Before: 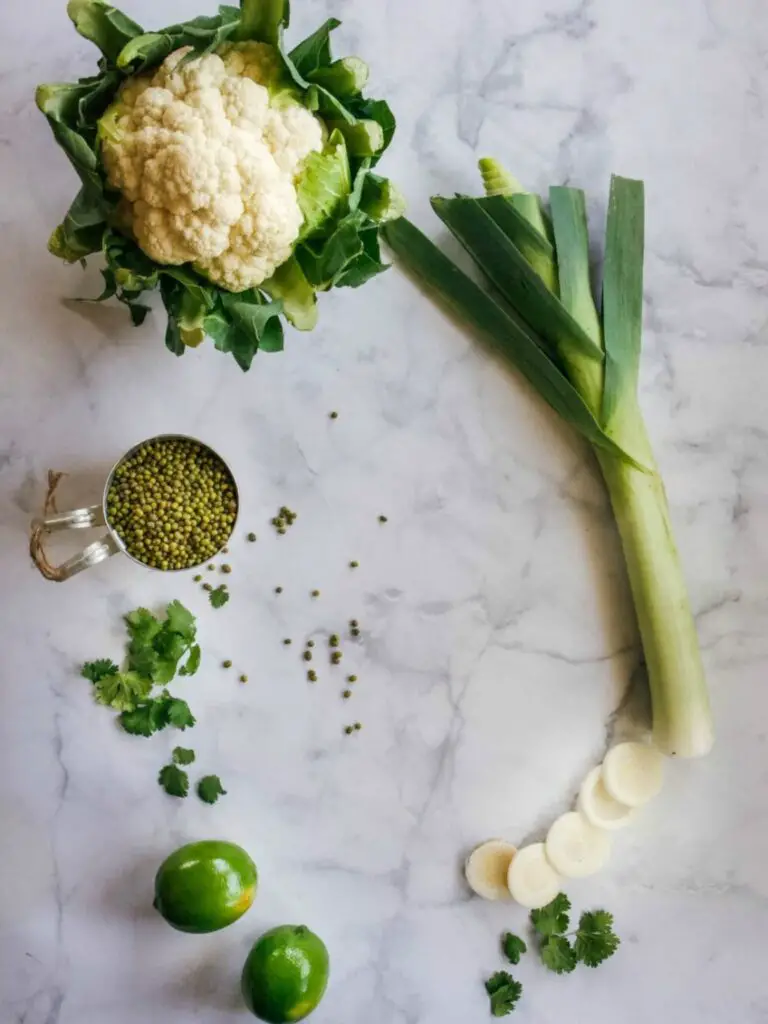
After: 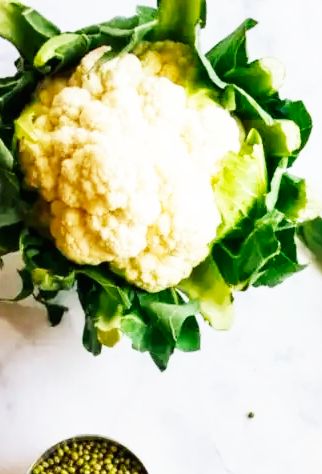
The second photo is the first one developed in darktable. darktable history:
crop and rotate: left 10.817%, top 0.062%, right 47.194%, bottom 53.626%
base curve: curves: ch0 [(0, 0) (0.007, 0.004) (0.027, 0.03) (0.046, 0.07) (0.207, 0.54) (0.442, 0.872) (0.673, 0.972) (1, 1)], preserve colors none
